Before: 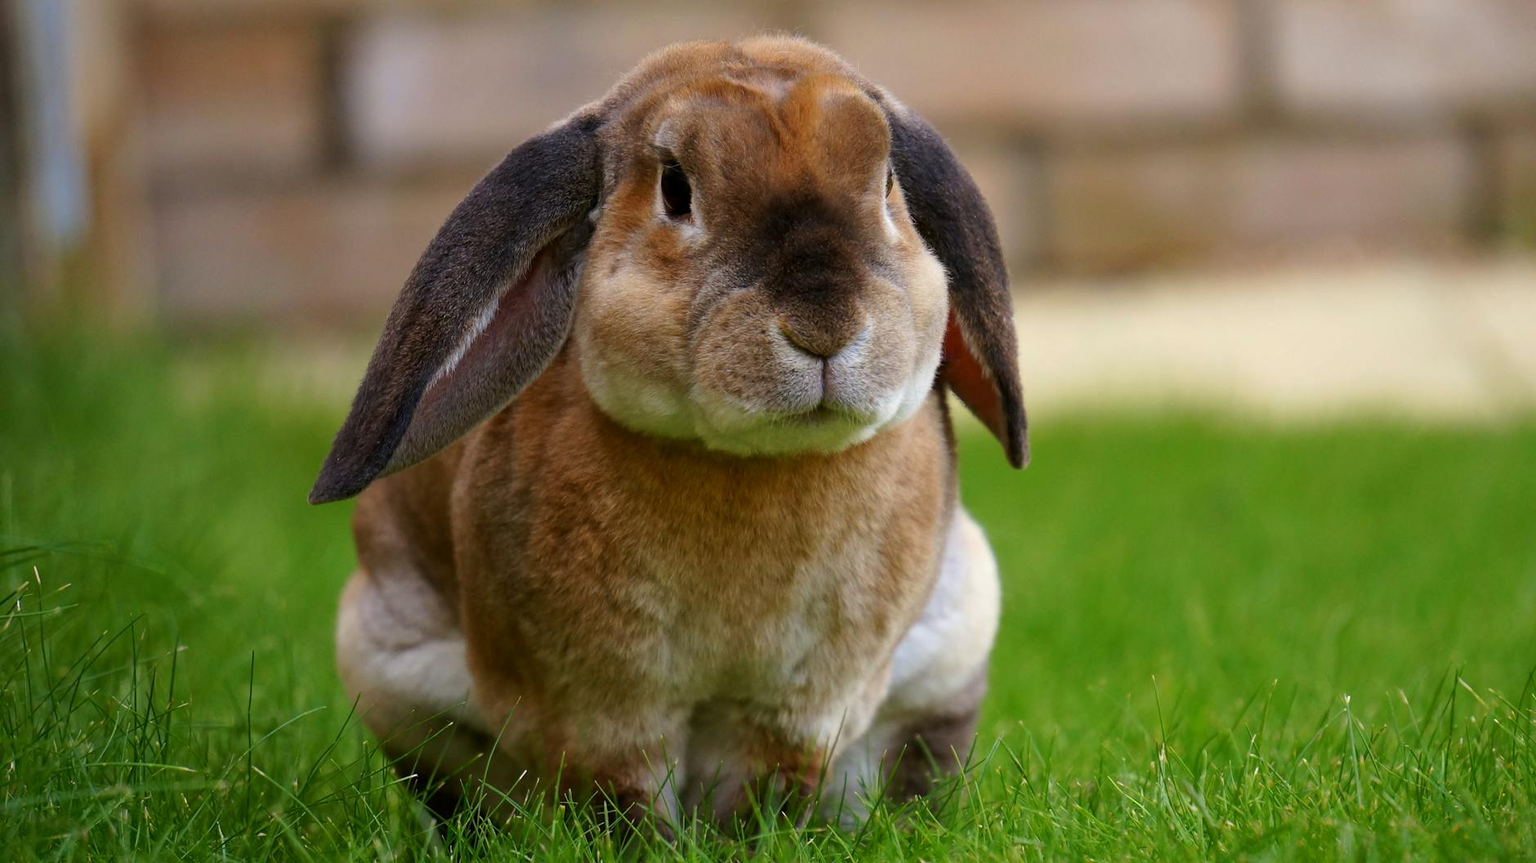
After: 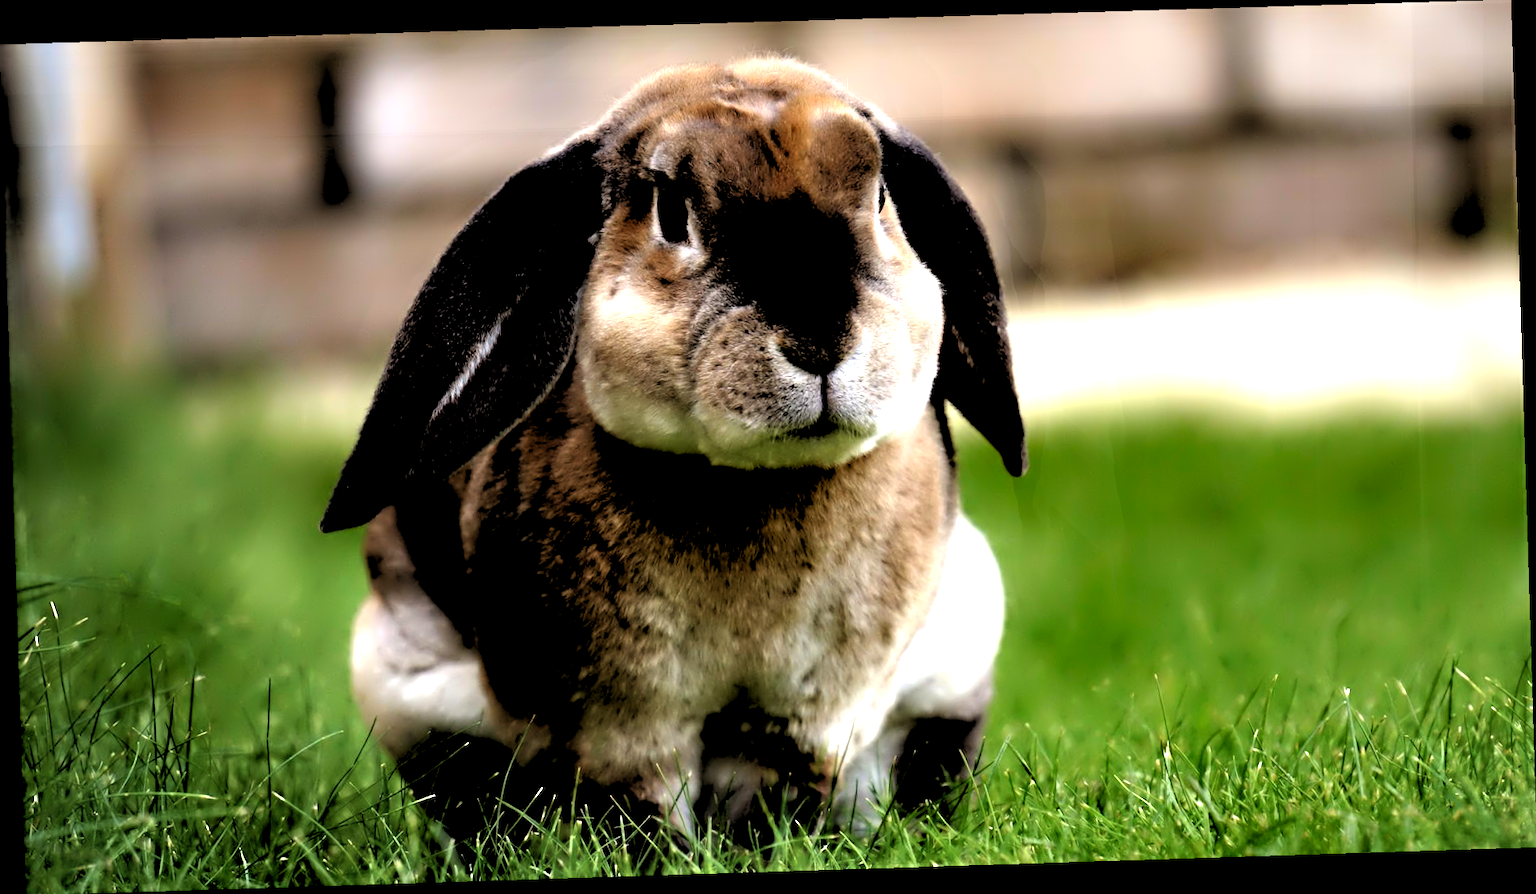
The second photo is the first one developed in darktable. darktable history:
contrast equalizer: y [[0.783, 0.666, 0.575, 0.77, 0.556, 0.501], [0.5 ×6], [0.5 ×6], [0, 0.02, 0.272, 0.399, 0.062, 0], [0 ×6]]
tone equalizer: -8 EV -0.417 EV, -7 EV -0.389 EV, -6 EV -0.333 EV, -5 EV -0.222 EV, -3 EV 0.222 EV, -2 EV 0.333 EV, -1 EV 0.389 EV, +0 EV 0.417 EV, edges refinement/feathering 500, mask exposure compensation -1.57 EV, preserve details no
rotate and perspective: rotation -1.77°, lens shift (horizontal) 0.004, automatic cropping off
rgb levels: levels [[0.029, 0.461, 0.922], [0, 0.5, 1], [0, 0.5, 1]]
